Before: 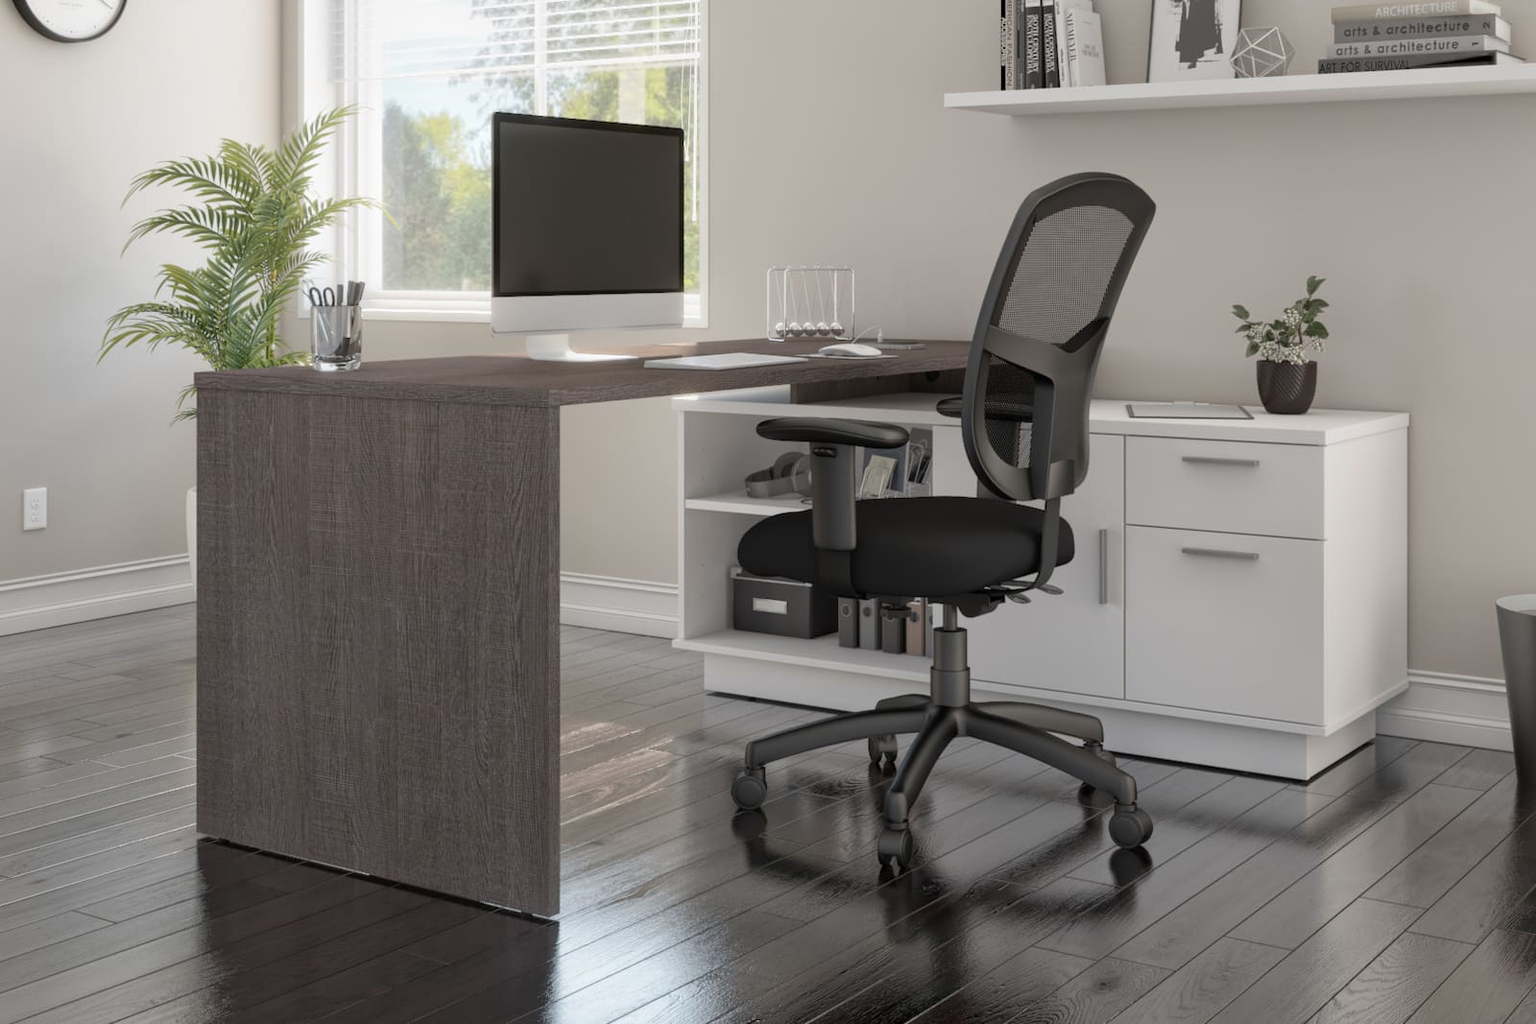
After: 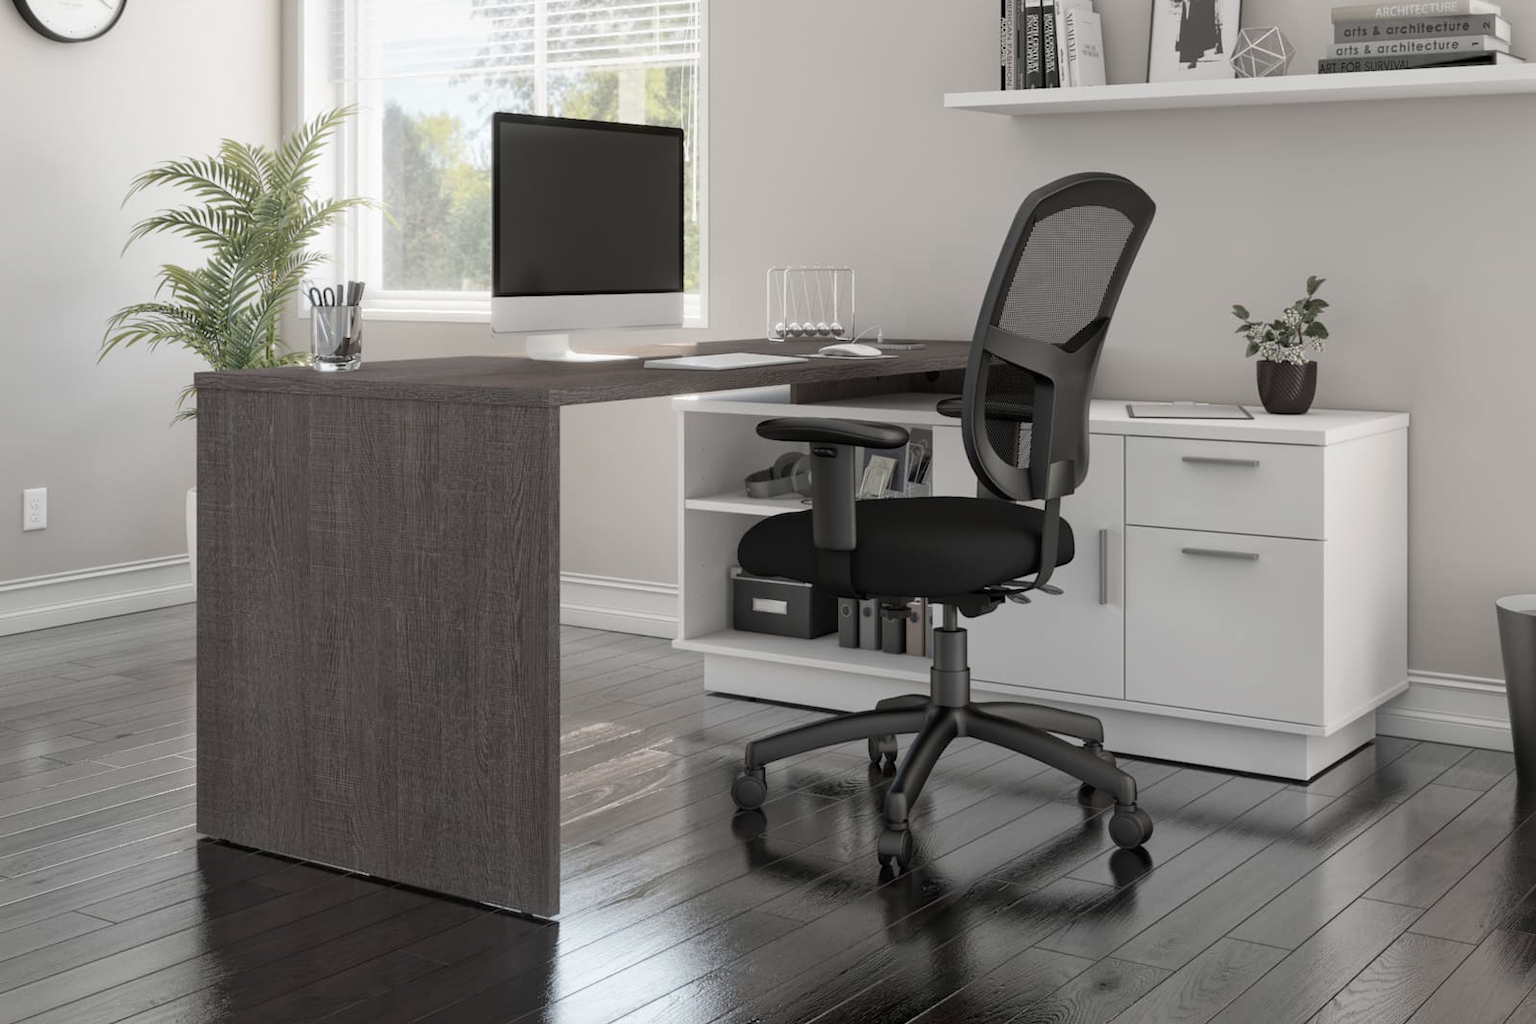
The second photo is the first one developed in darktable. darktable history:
contrast brightness saturation: contrast 0.104, saturation -0.283
